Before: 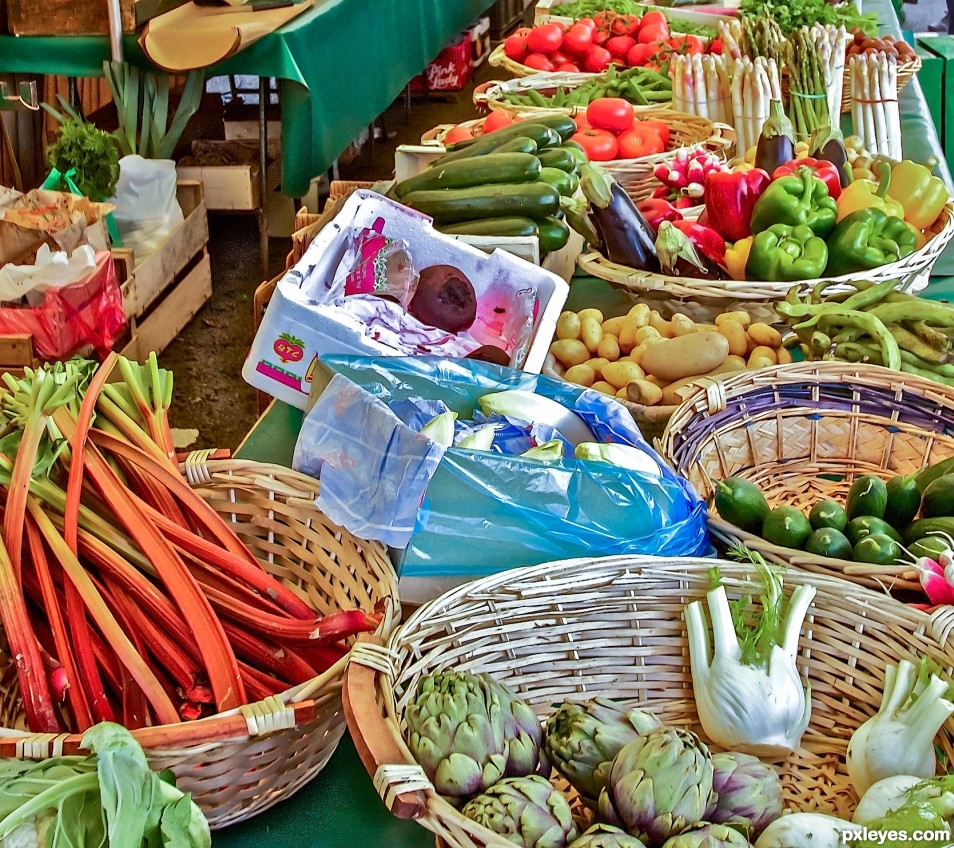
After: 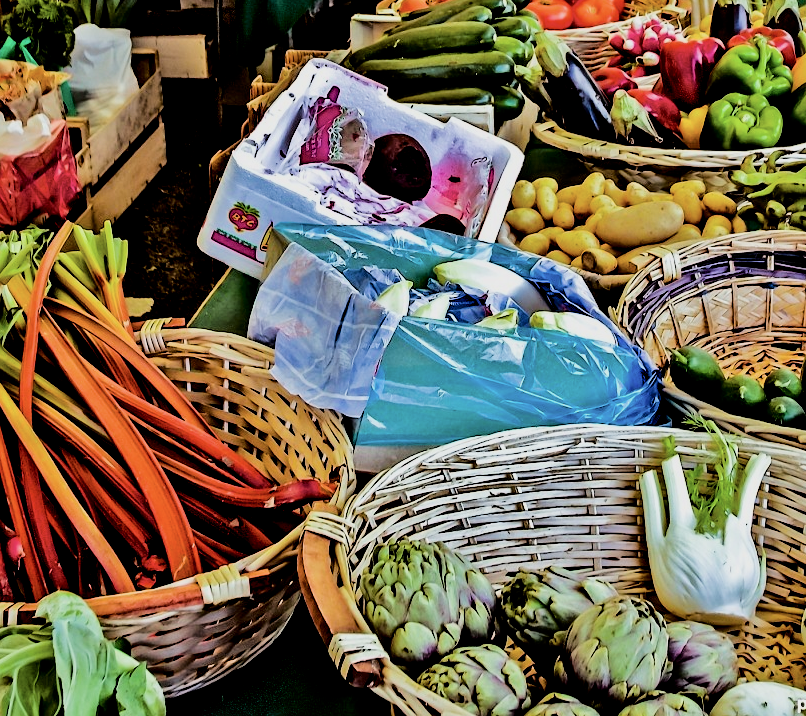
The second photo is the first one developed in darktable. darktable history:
rgb levels: levels [[0.034, 0.472, 0.904], [0, 0.5, 1], [0, 0.5, 1]]
contrast brightness saturation: saturation -0.17
crop and rotate: left 4.842%, top 15.51%, right 10.668%
fill light: exposure -2 EV, width 8.6
filmic rgb: black relative exposure -5 EV, hardness 2.88, contrast 1.3, highlights saturation mix -10%
color balance rgb: perceptual saturation grading › global saturation 30%, global vibrance 20%
